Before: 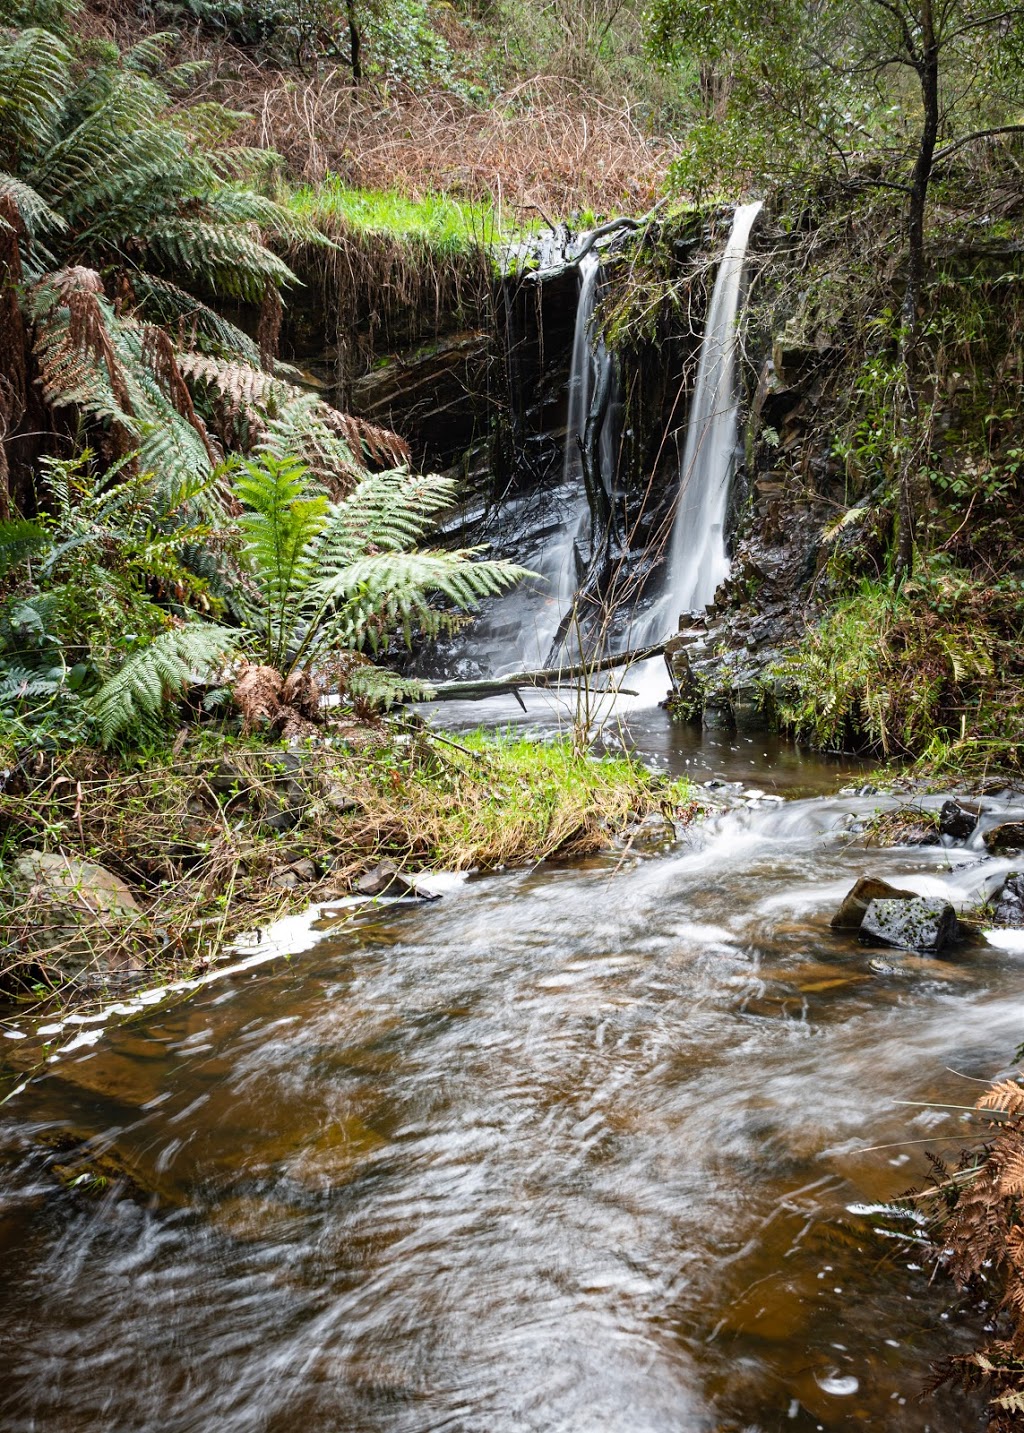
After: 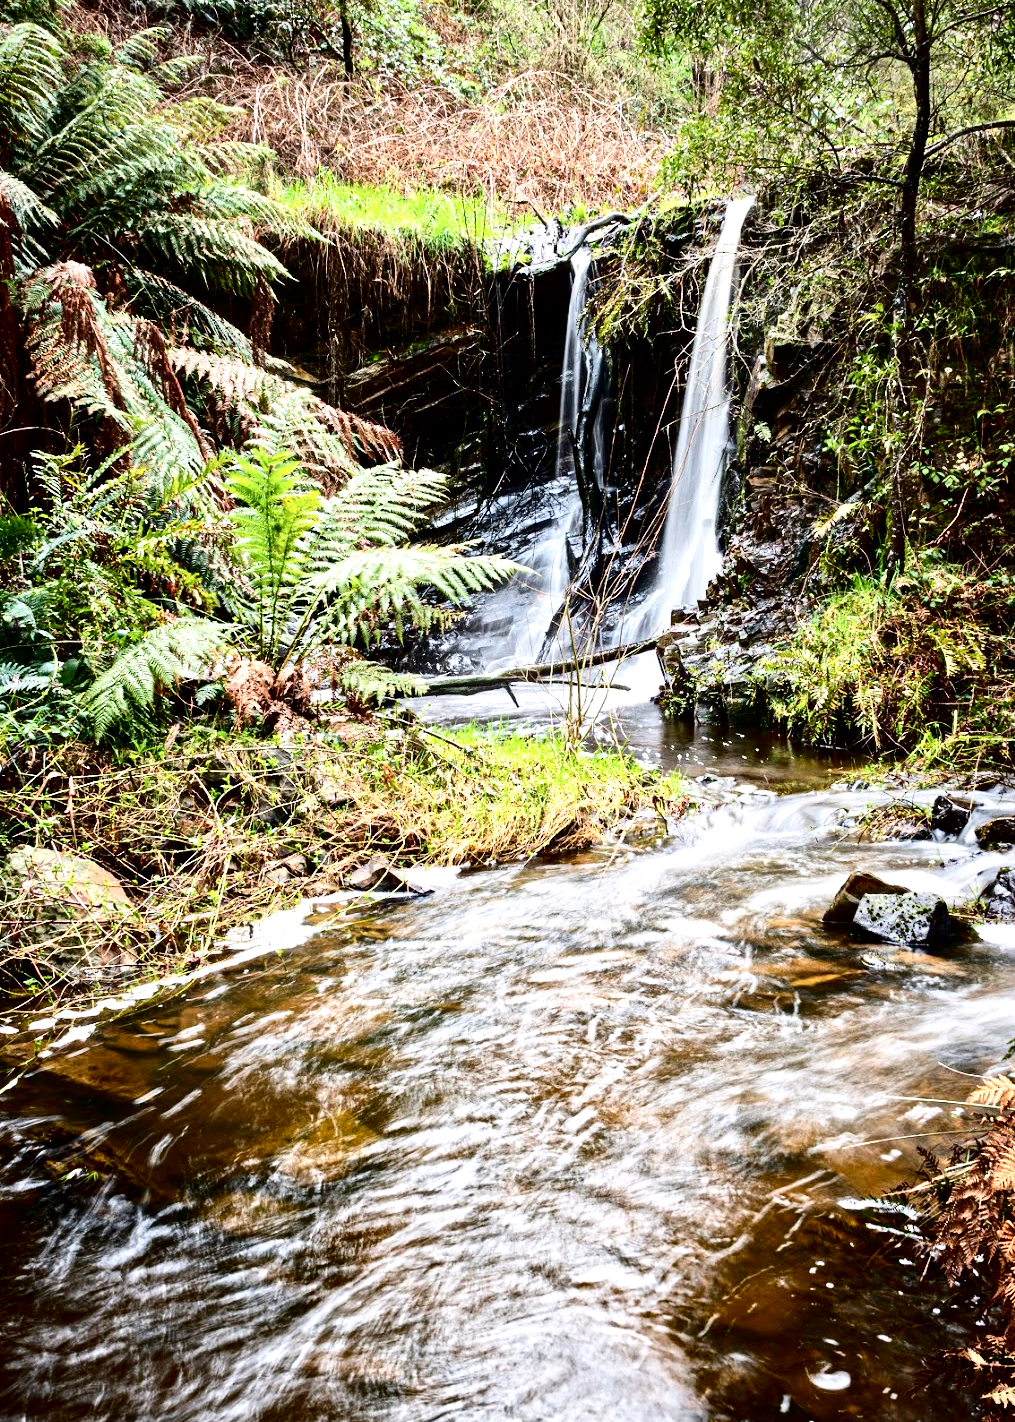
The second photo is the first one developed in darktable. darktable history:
crop and rotate: left 0.818%, top 0.392%, bottom 0.373%
tone equalizer: -7 EV 0.149 EV, -6 EV 0.578 EV, -5 EV 1.17 EV, -4 EV 1.36 EV, -3 EV 1.16 EV, -2 EV 0.6 EV, -1 EV 0.16 EV, smoothing diameter 2.2%, edges refinement/feathering 17.64, mask exposure compensation -1.57 EV, filter diffusion 5
color balance rgb: highlights gain › chroma 0.242%, highlights gain › hue 331.67°, linear chroma grading › shadows -6.984%, linear chroma grading › highlights -6.397%, linear chroma grading › global chroma -10.042%, linear chroma grading › mid-tones -8.219%, perceptual saturation grading › global saturation 15.74%, perceptual saturation grading › highlights -19.348%, perceptual saturation grading › shadows 19.649%, global vibrance 20%
contrast brightness saturation: contrast 0.243, brightness -0.228, saturation 0.137
